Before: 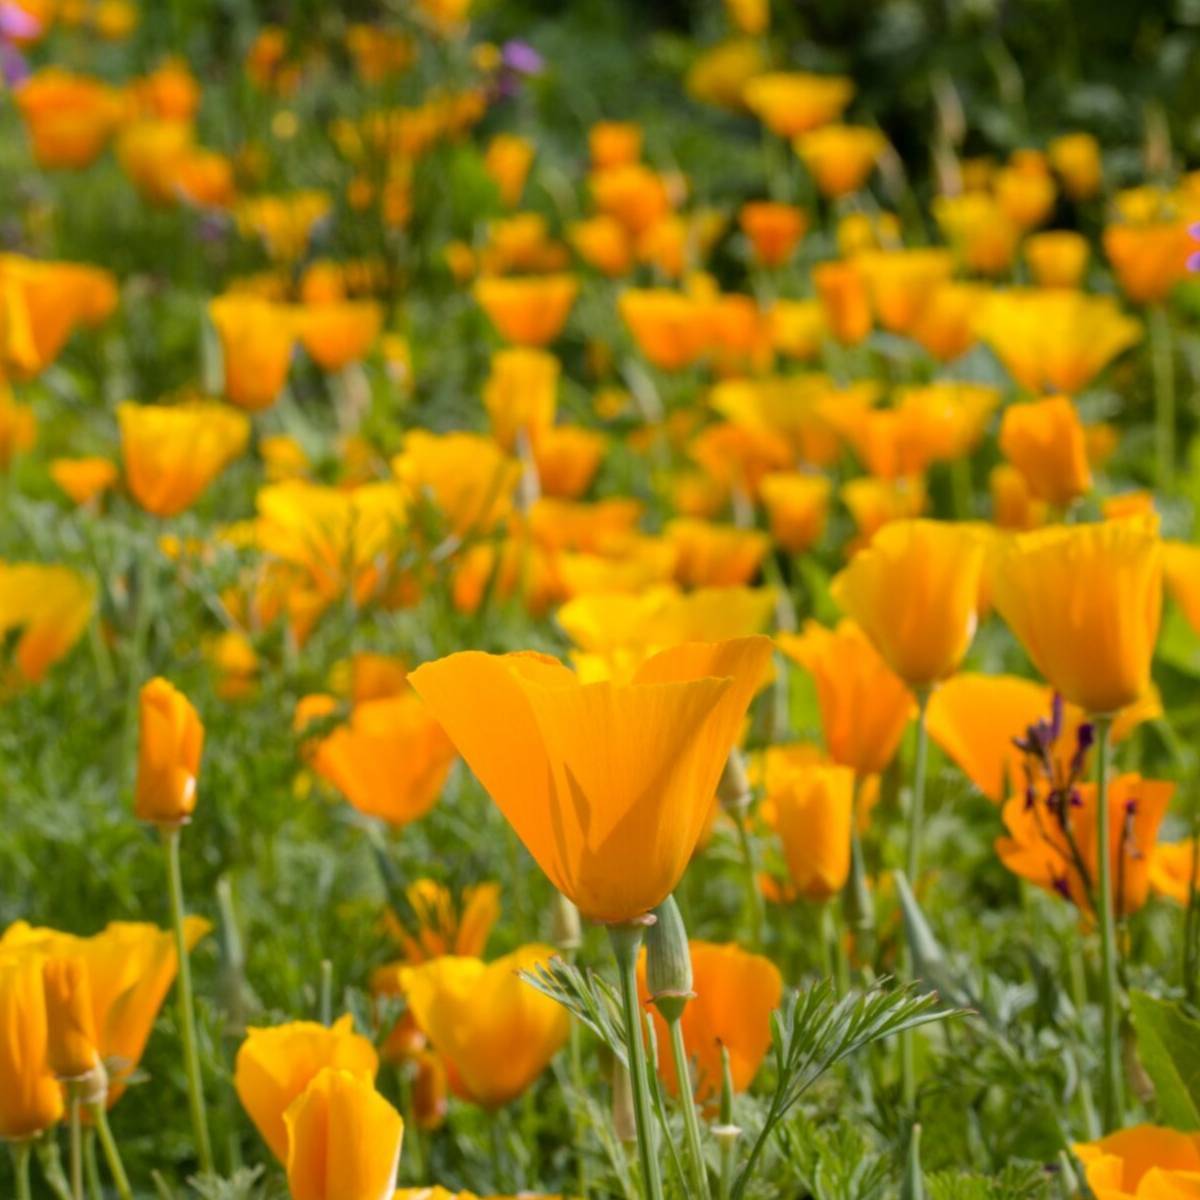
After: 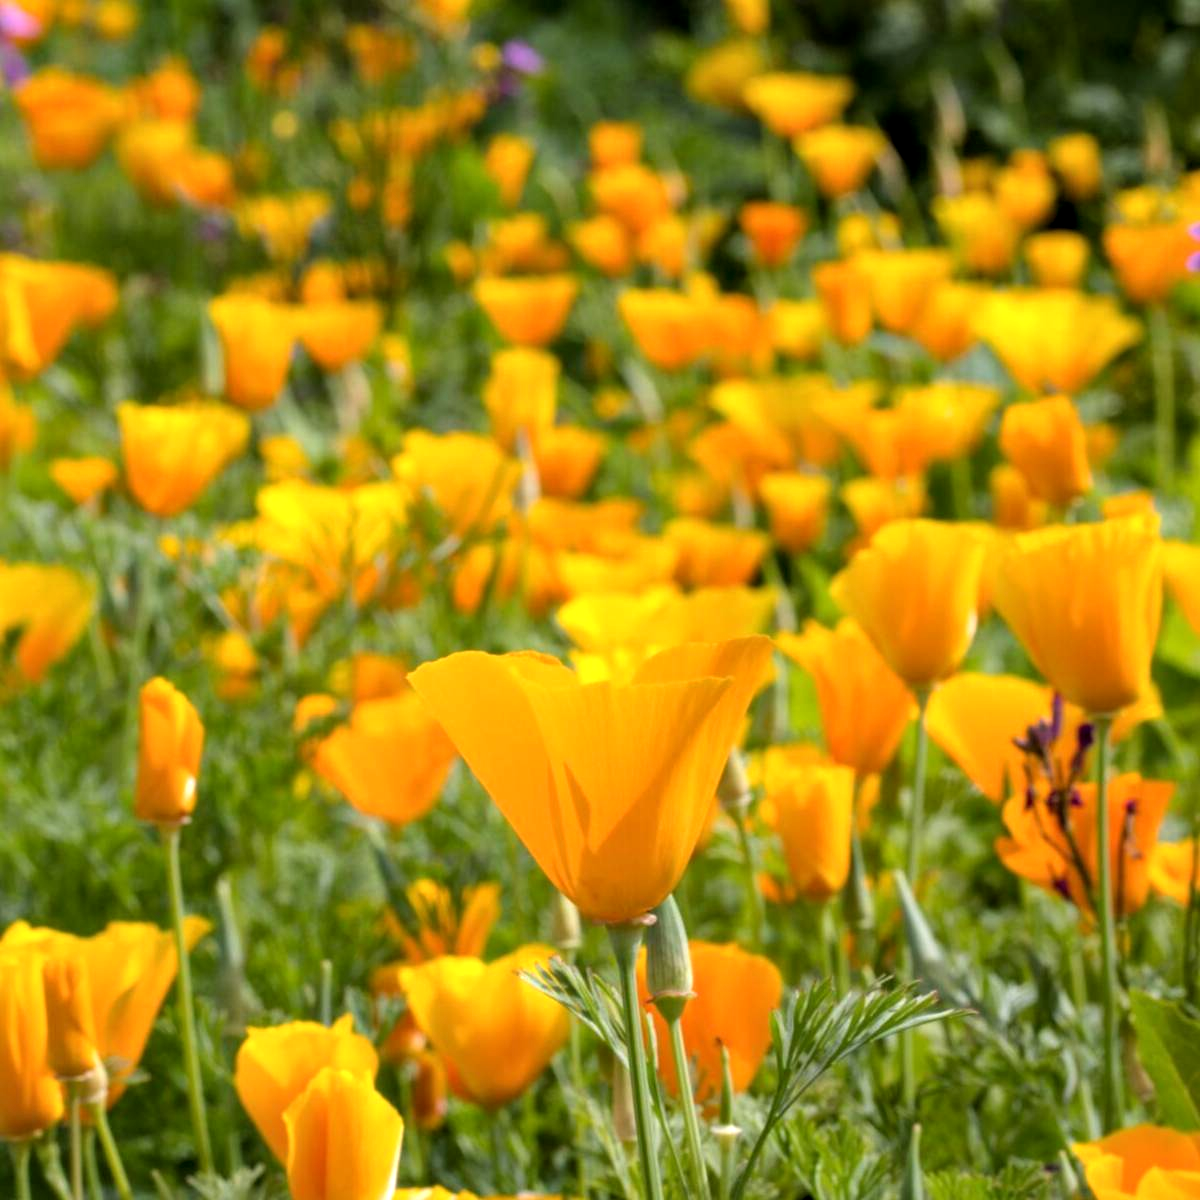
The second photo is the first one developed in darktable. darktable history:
tone equalizer: -8 EV -0.451 EV, -7 EV -0.381 EV, -6 EV -0.345 EV, -5 EV -0.192 EV, -3 EV 0.193 EV, -2 EV 0.327 EV, -1 EV 0.399 EV, +0 EV 0.425 EV
contrast equalizer: y [[0.524 ×6], [0.512 ×6], [0.379 ×6], [0 ×6], [0 ×6]]
